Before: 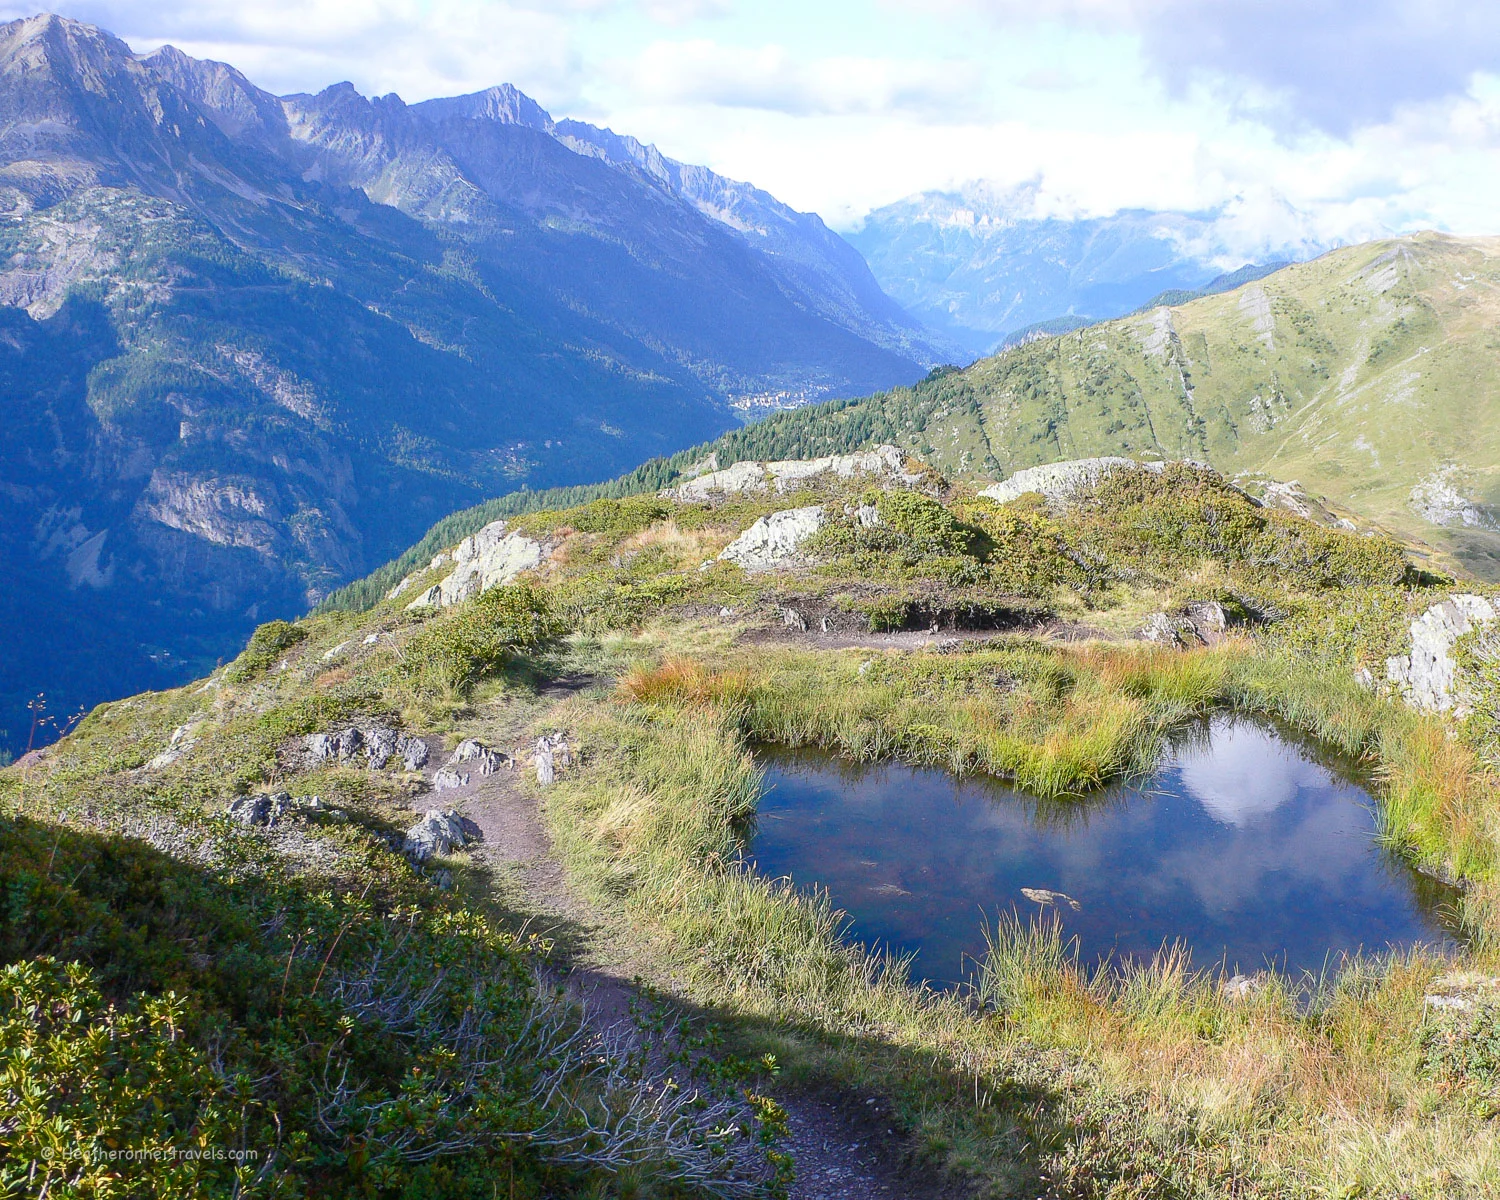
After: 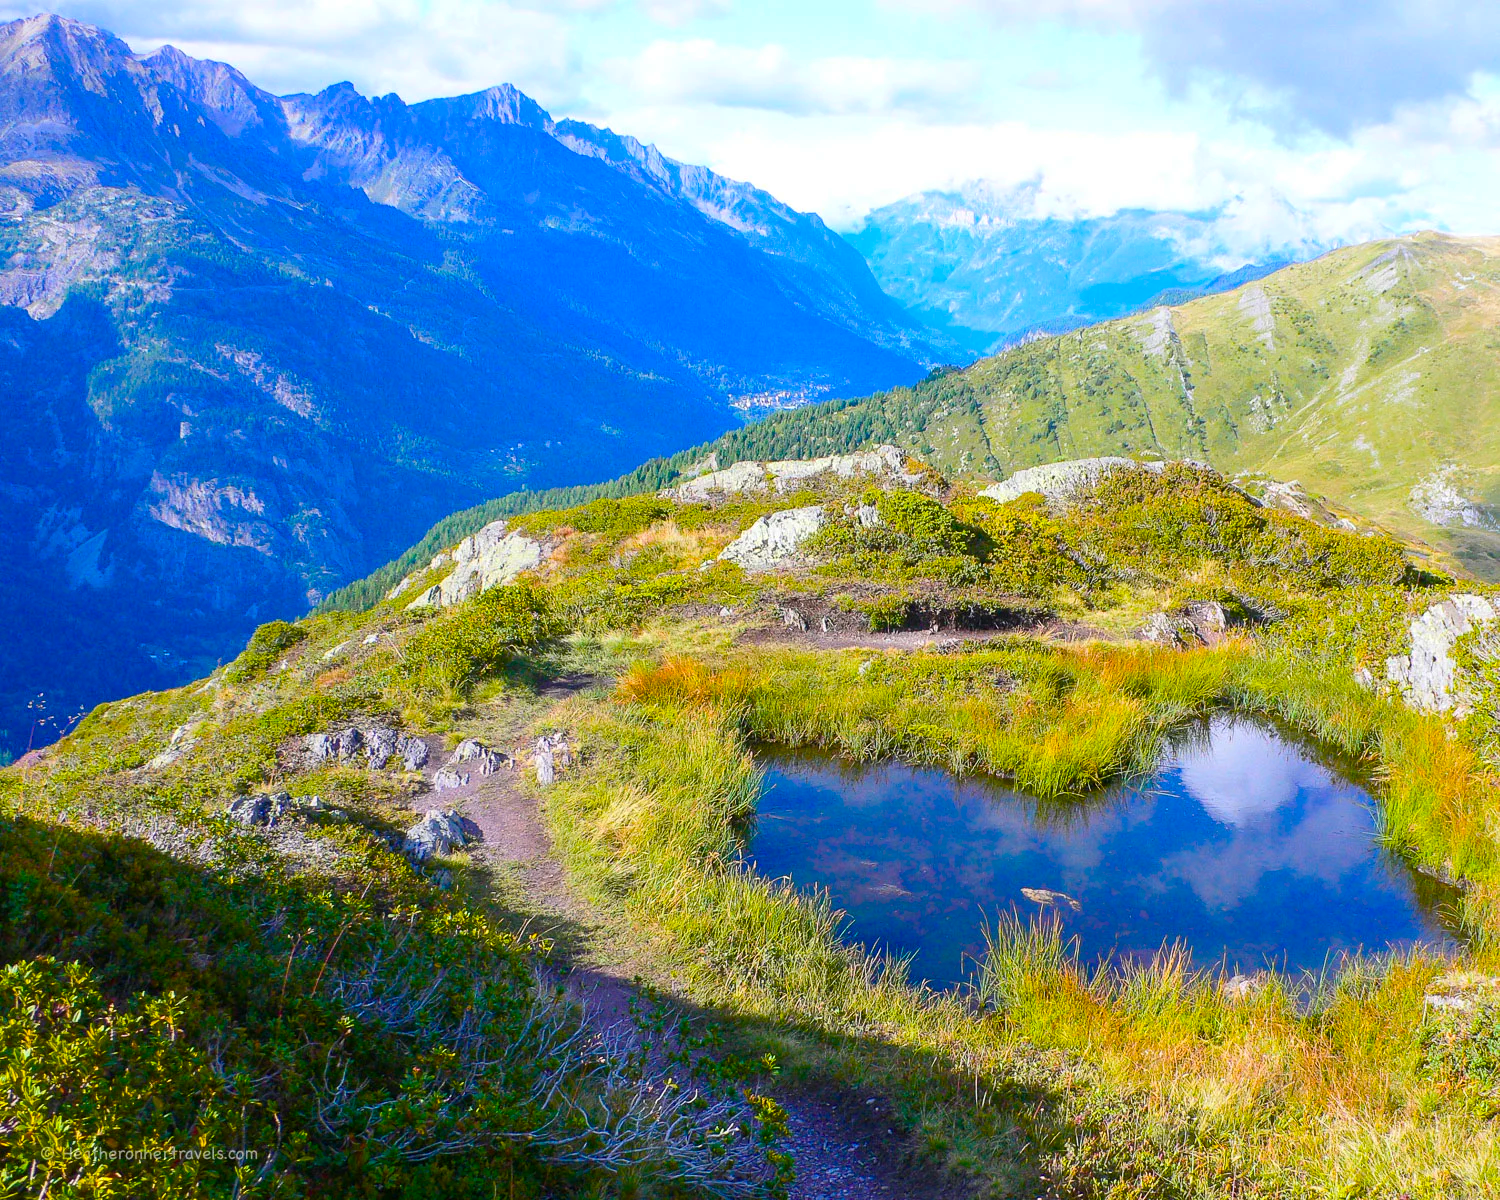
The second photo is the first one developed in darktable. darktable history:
color balance rgb: linear chroma grading › global chroma 40.036%, perceptual saturation grading › global saturation 25.771%, global vibrance 20.627%
